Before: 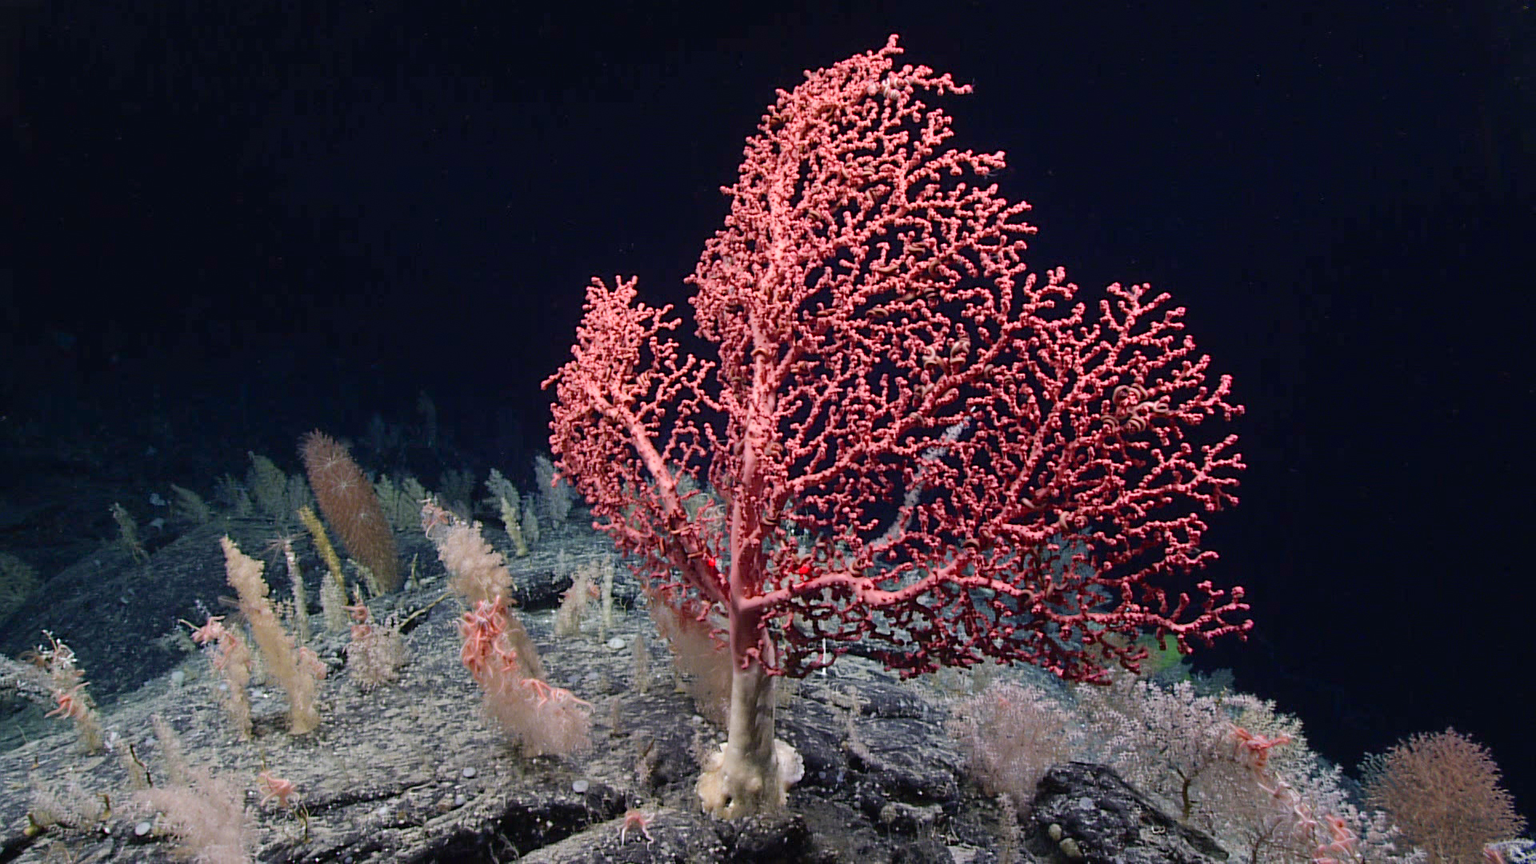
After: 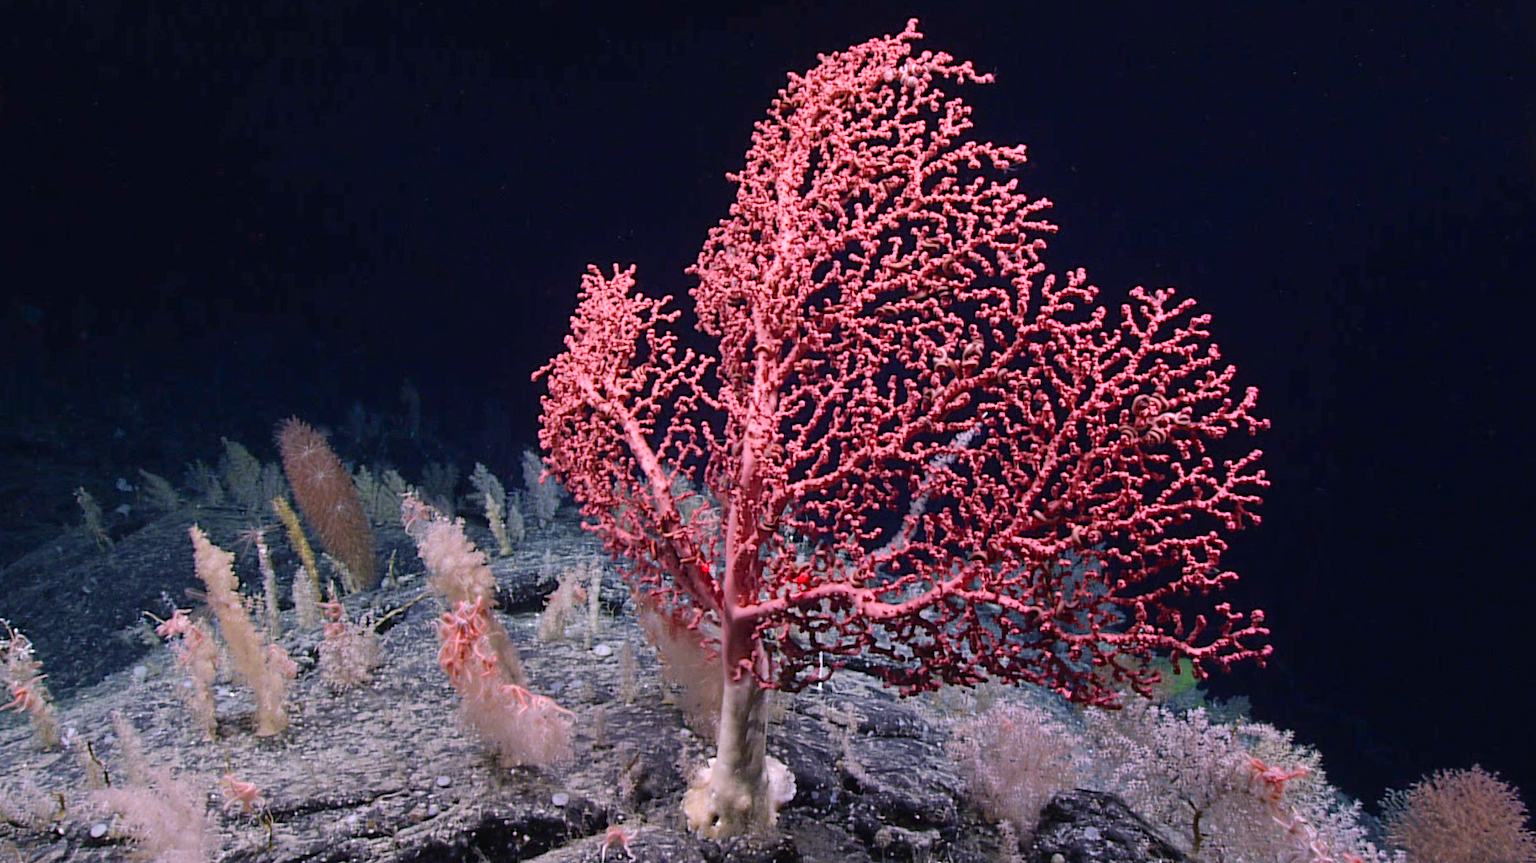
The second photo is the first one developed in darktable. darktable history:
crop and rotate: angle -1.69°
white balance: red 1.066, blue 1.119
